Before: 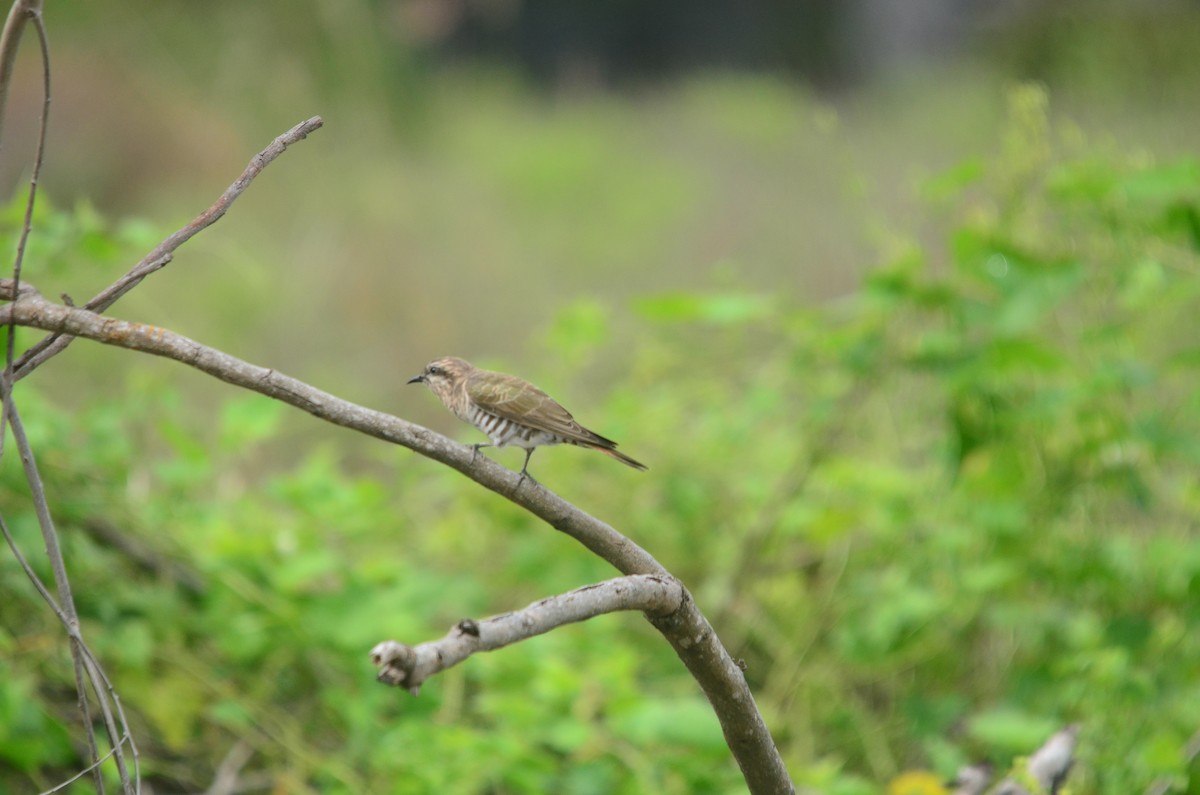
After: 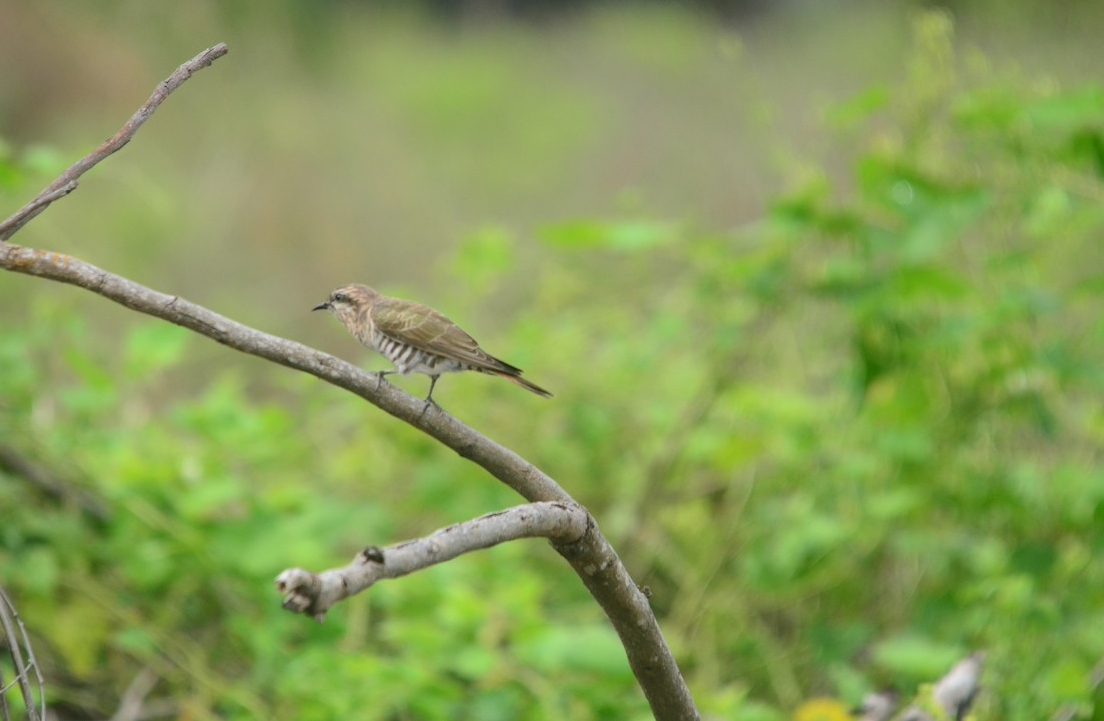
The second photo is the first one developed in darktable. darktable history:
crop and rotate: left 7.982%, top 9.227%
